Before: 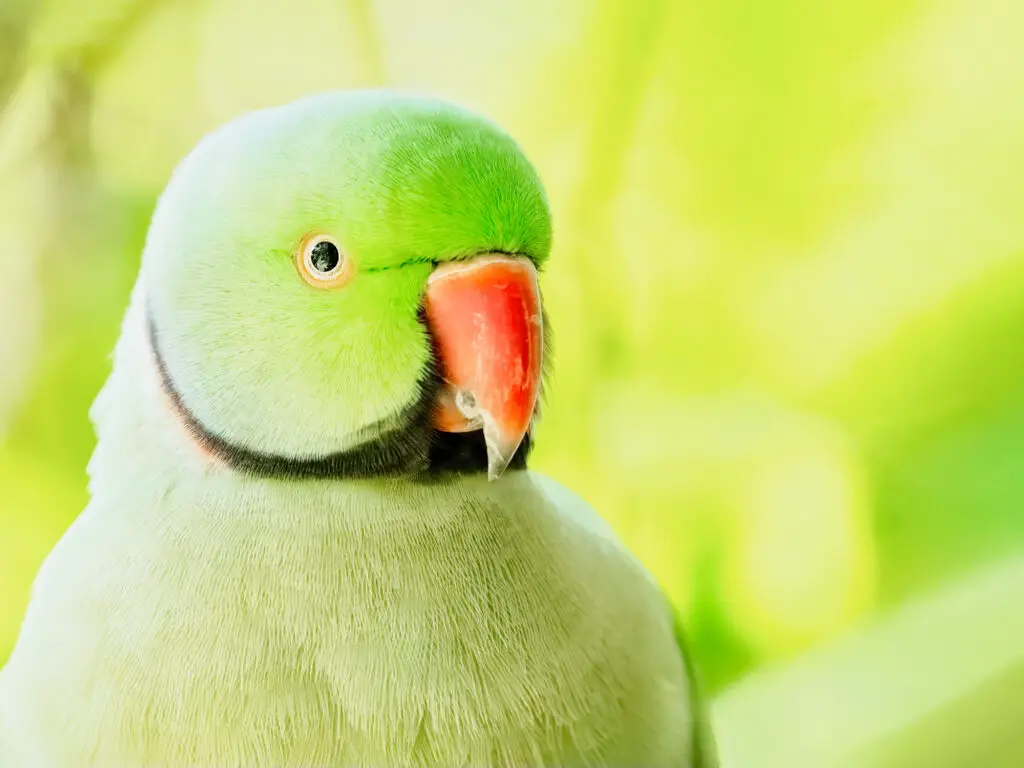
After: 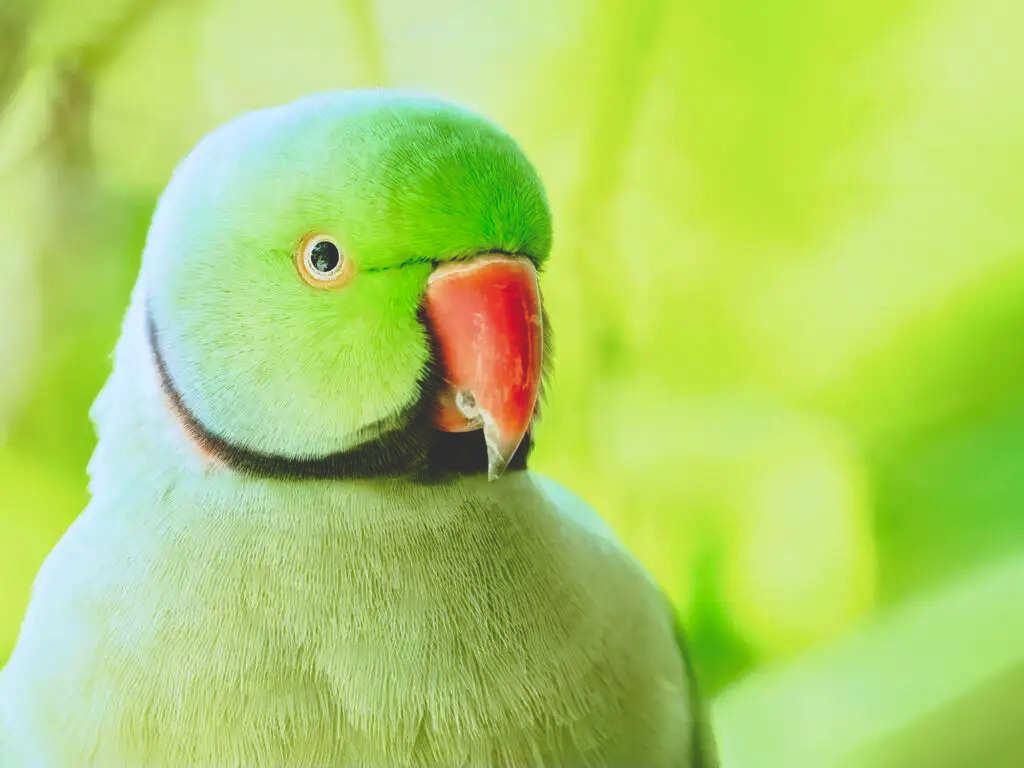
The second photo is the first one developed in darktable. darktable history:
white balance: red 0.954, blue 1.079
rgb curve: curves: ch0 [(0, 0.186) (0.314, 0.284) (0.775, 0.708) (1, 1)], compensate middle gray true, preserve colors none
velvia: on, module defaults
color balance rgb: perceptual saturation grading › global saturation 20%, perceptual saturation grading › highlights -25%, perceptual saturation grading › shadows 50%
